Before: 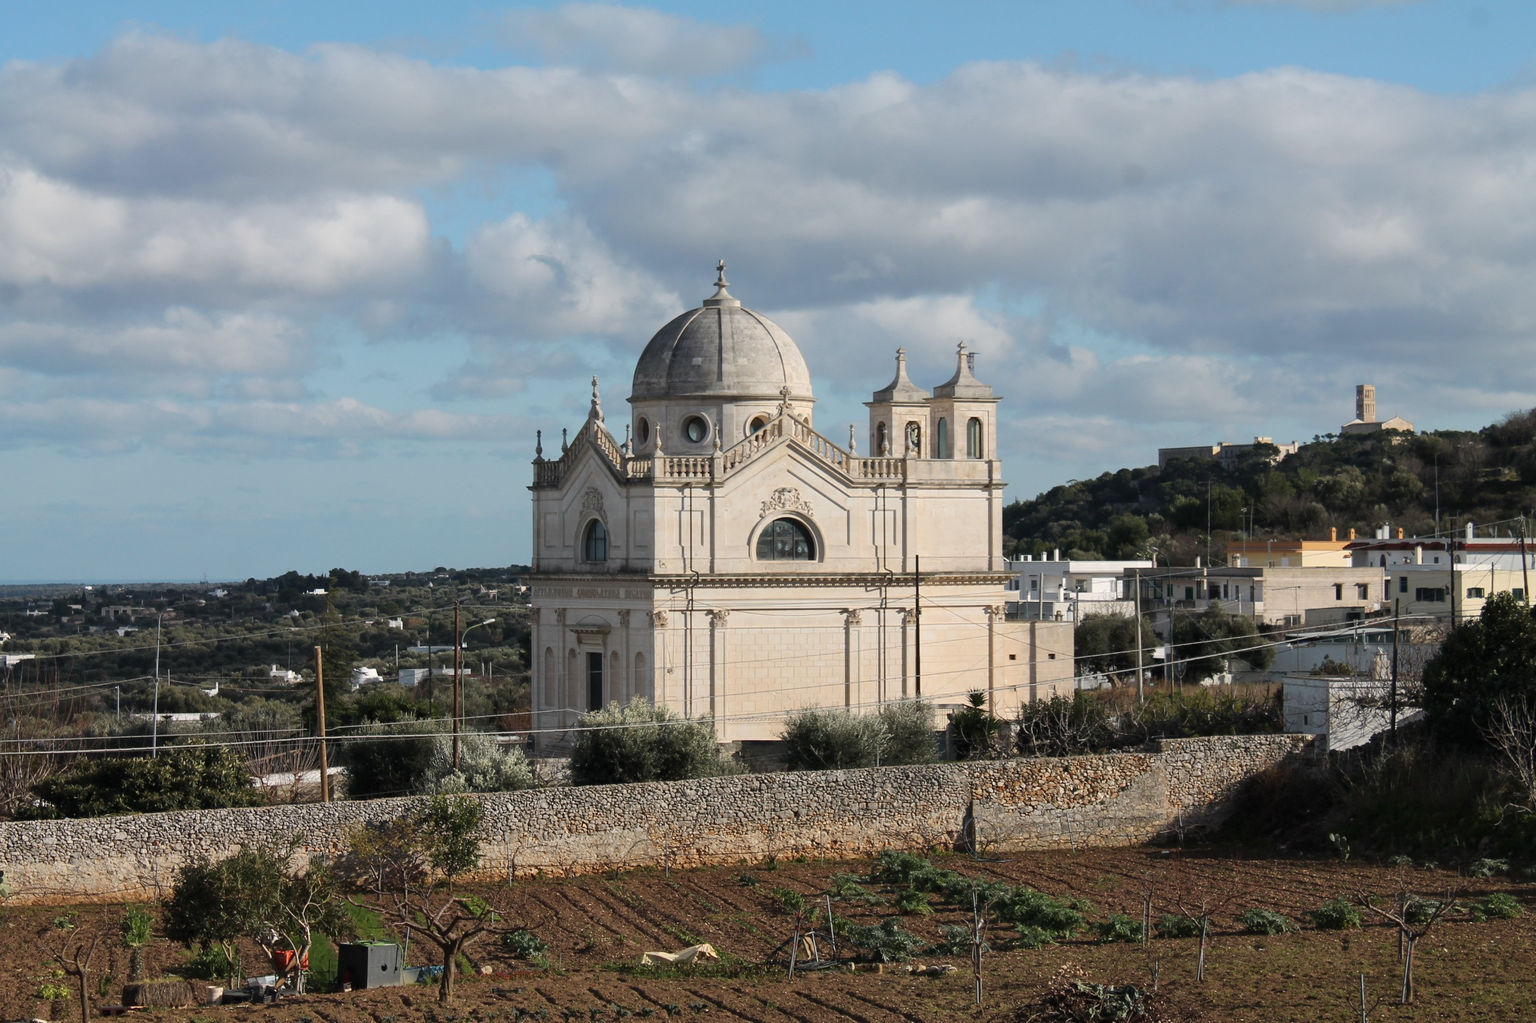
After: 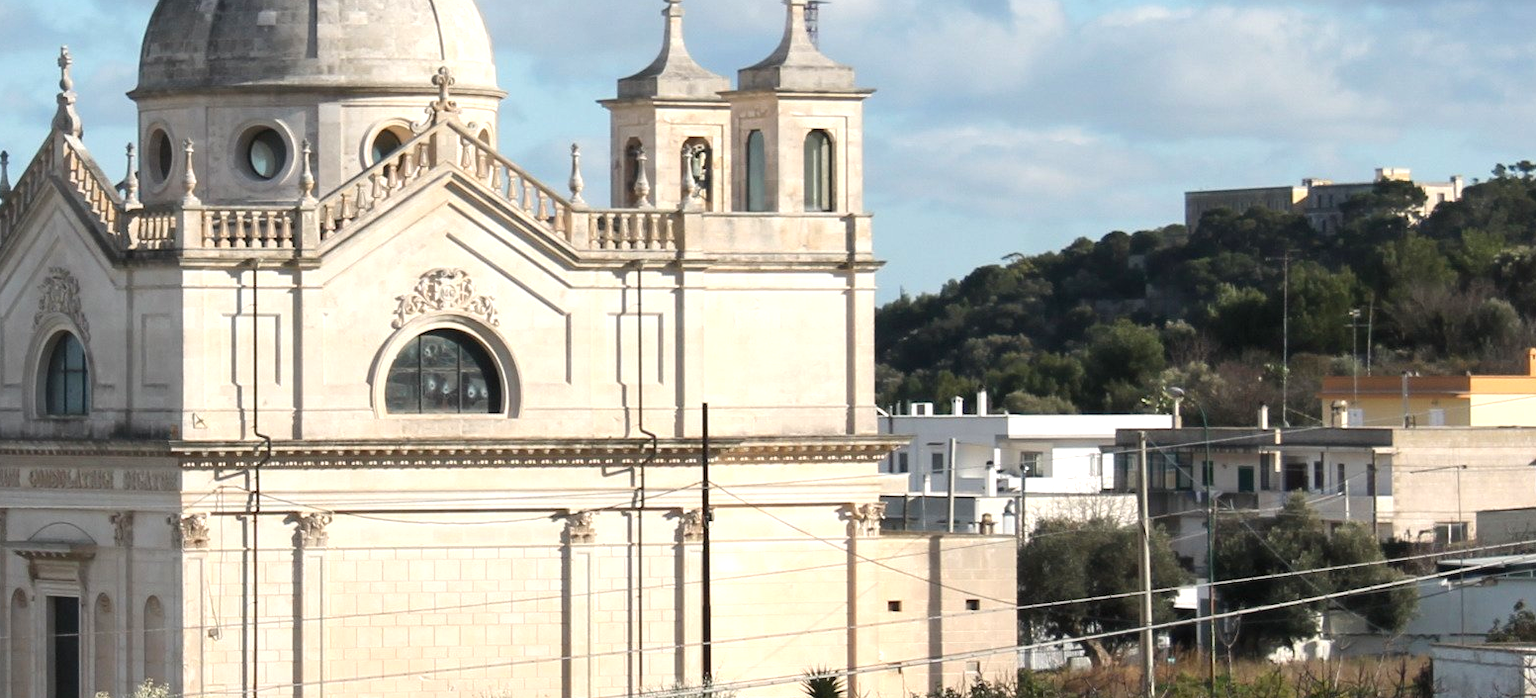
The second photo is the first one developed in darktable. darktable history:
crop: left 36.645%, top 34.451%, right 13.063%, bottom 31.167%
exposure: exposure 0.672 EV, compensate highlight preservation false
